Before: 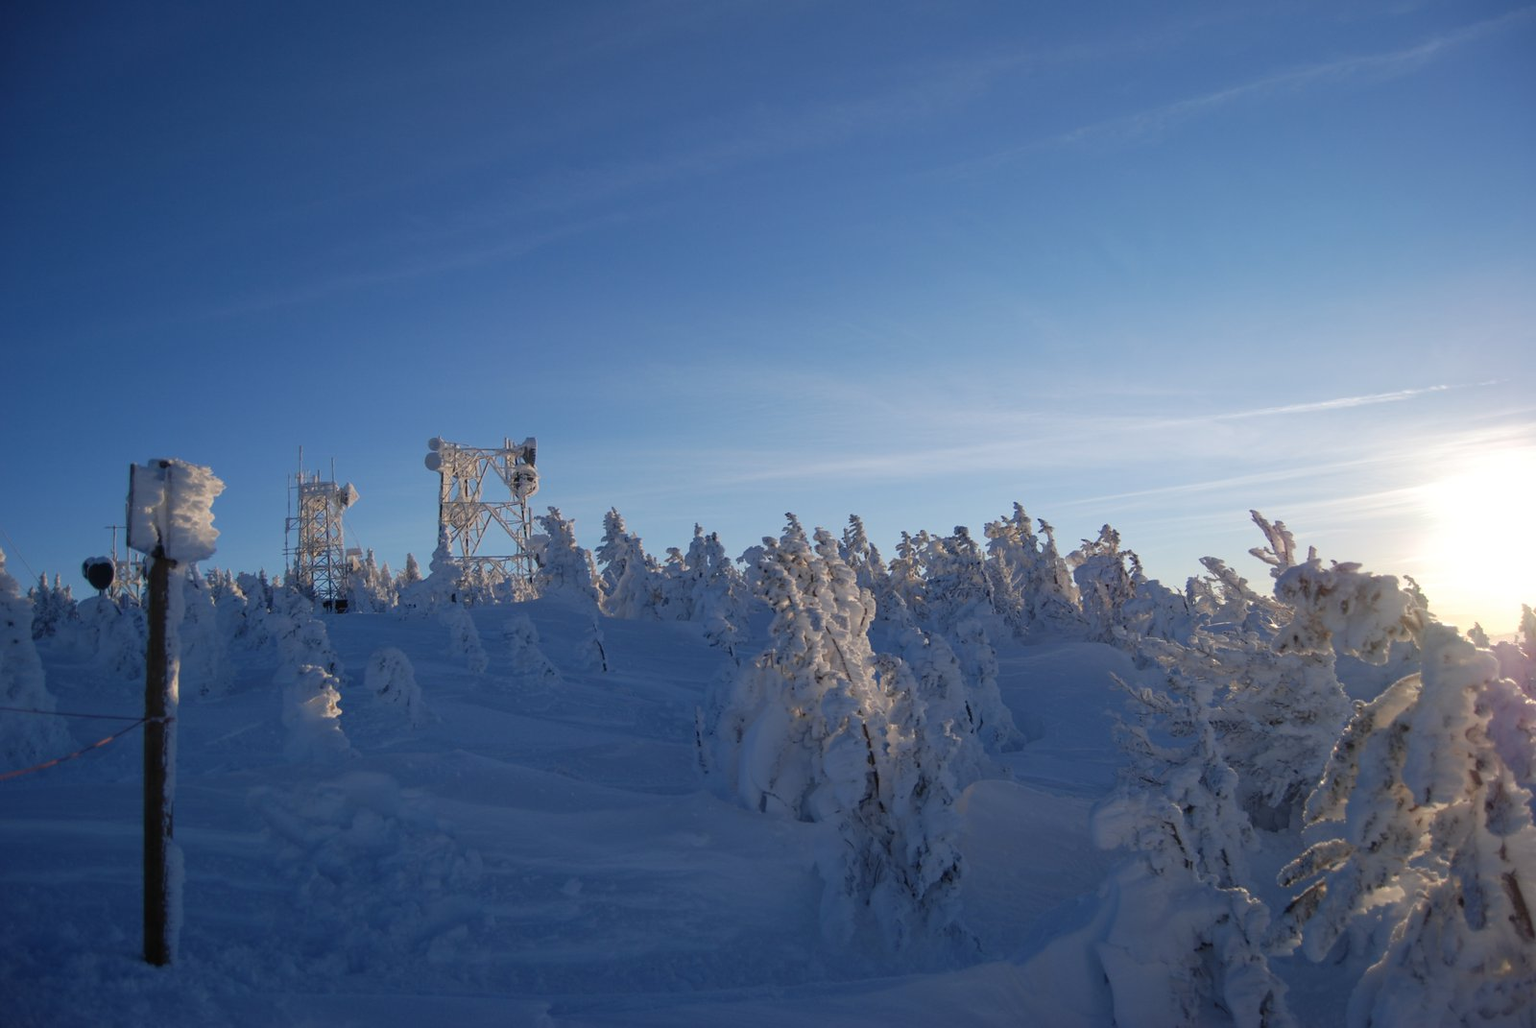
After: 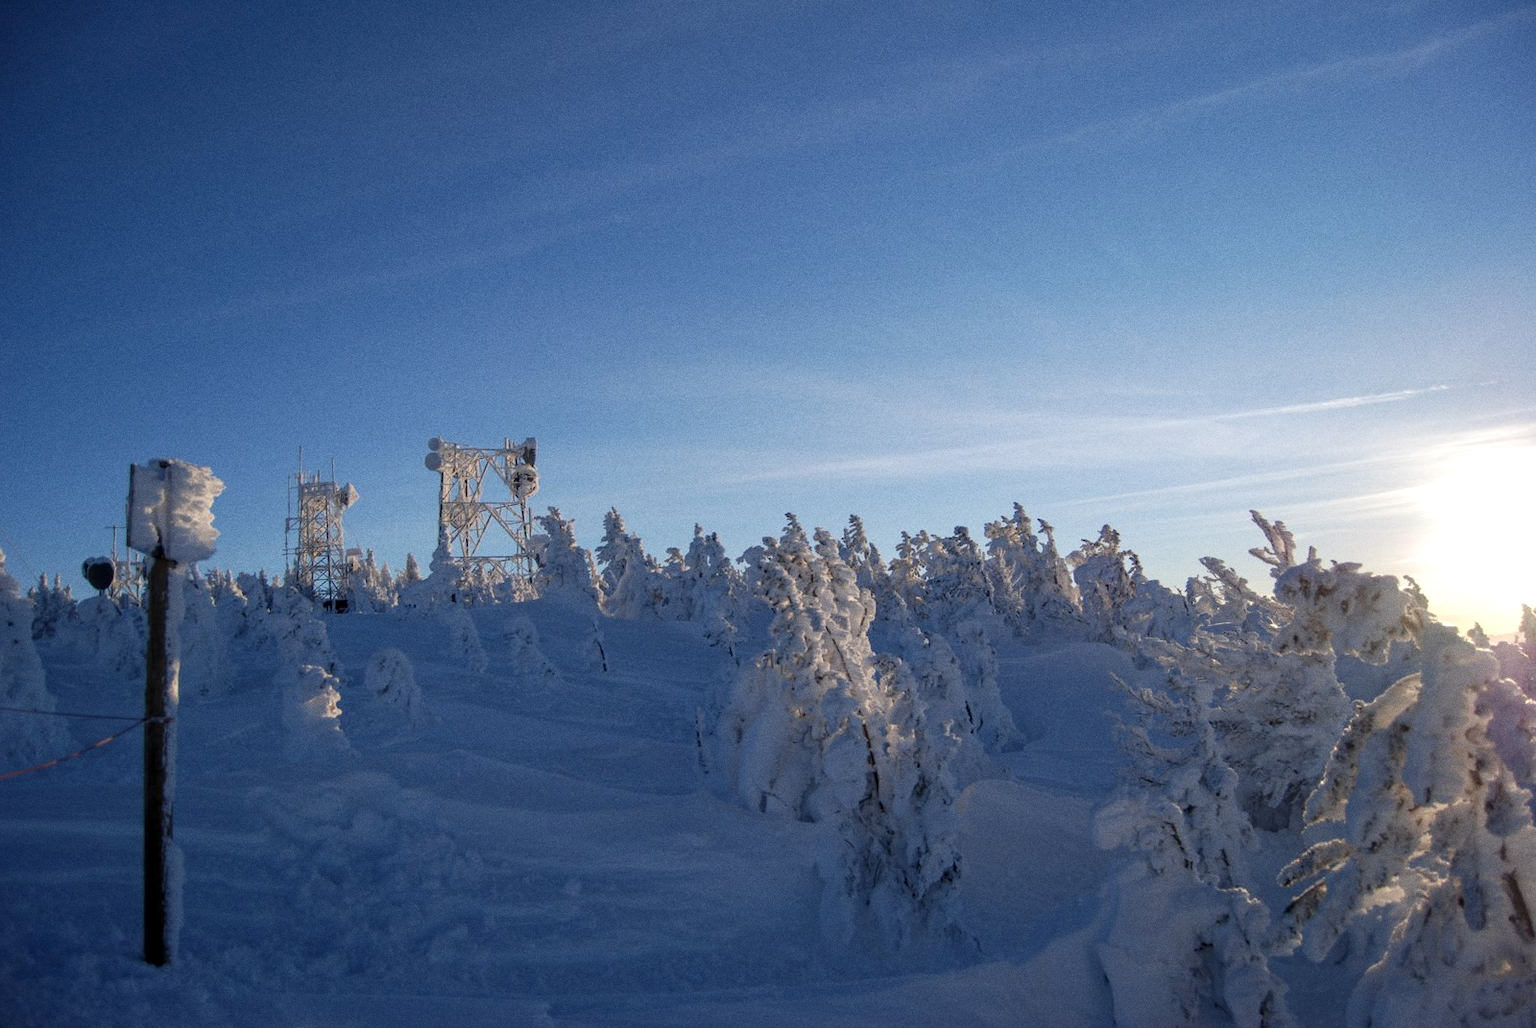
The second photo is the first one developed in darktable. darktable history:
local contrast: on, module defaults
grain: coarseness 0.47 ISO
